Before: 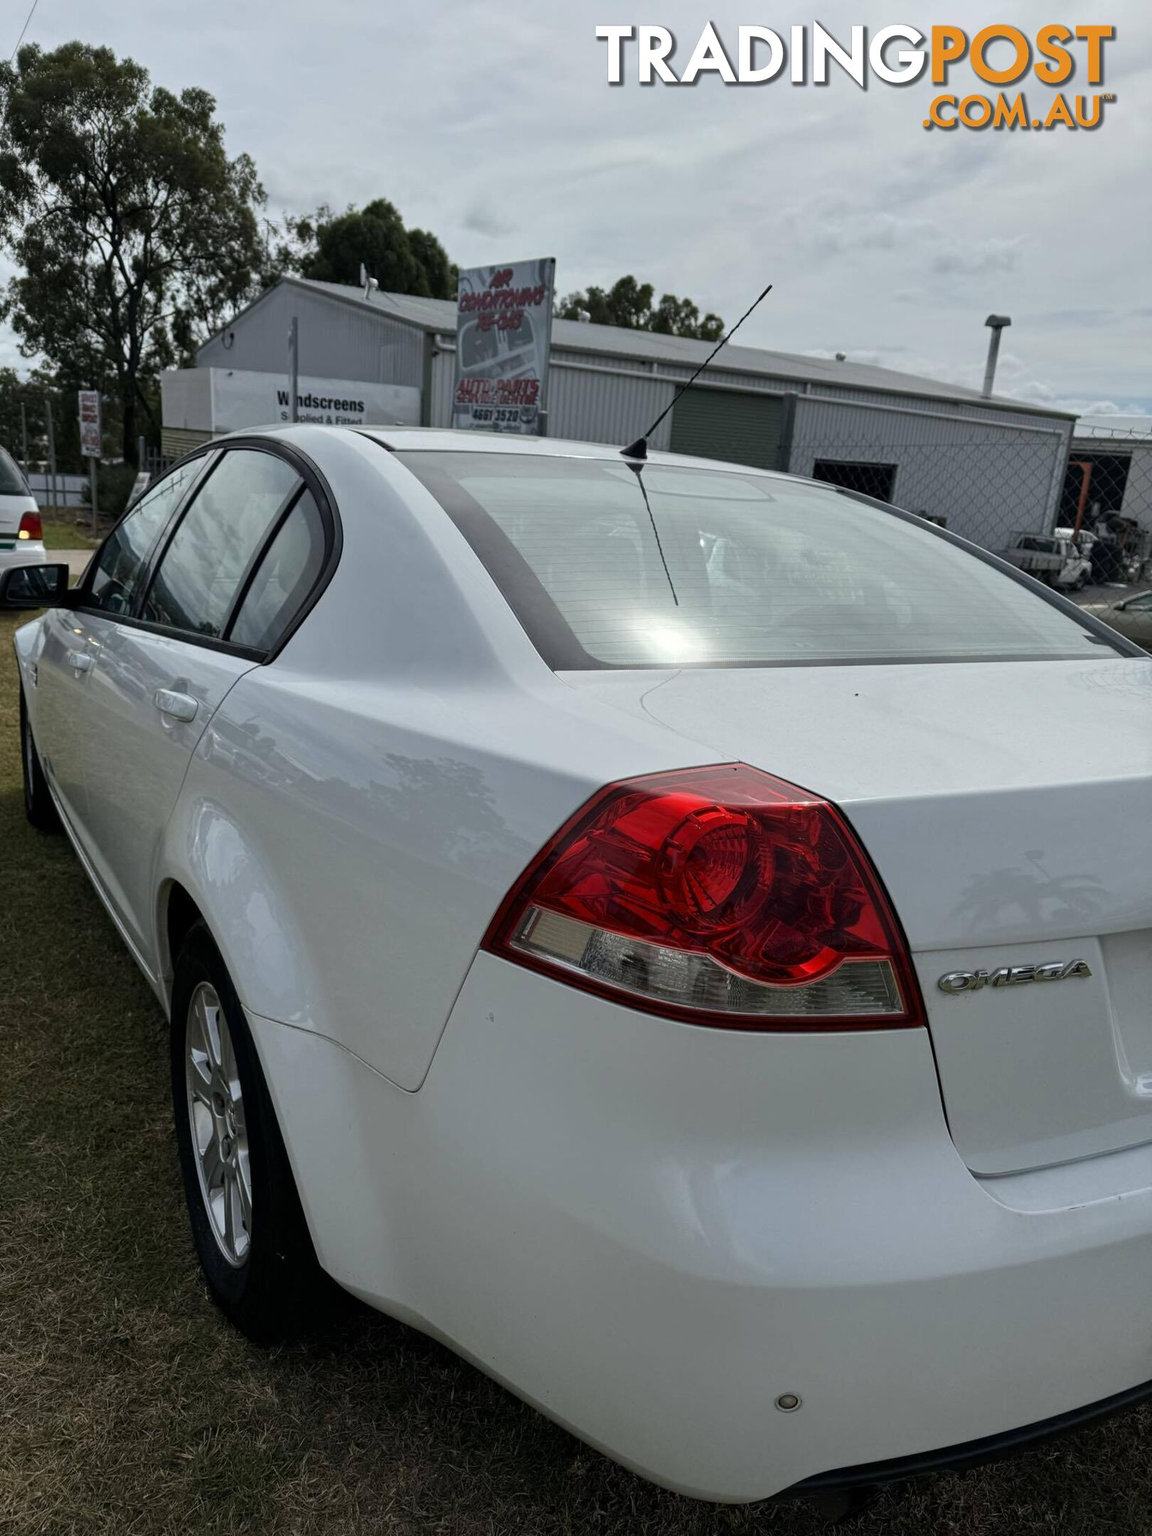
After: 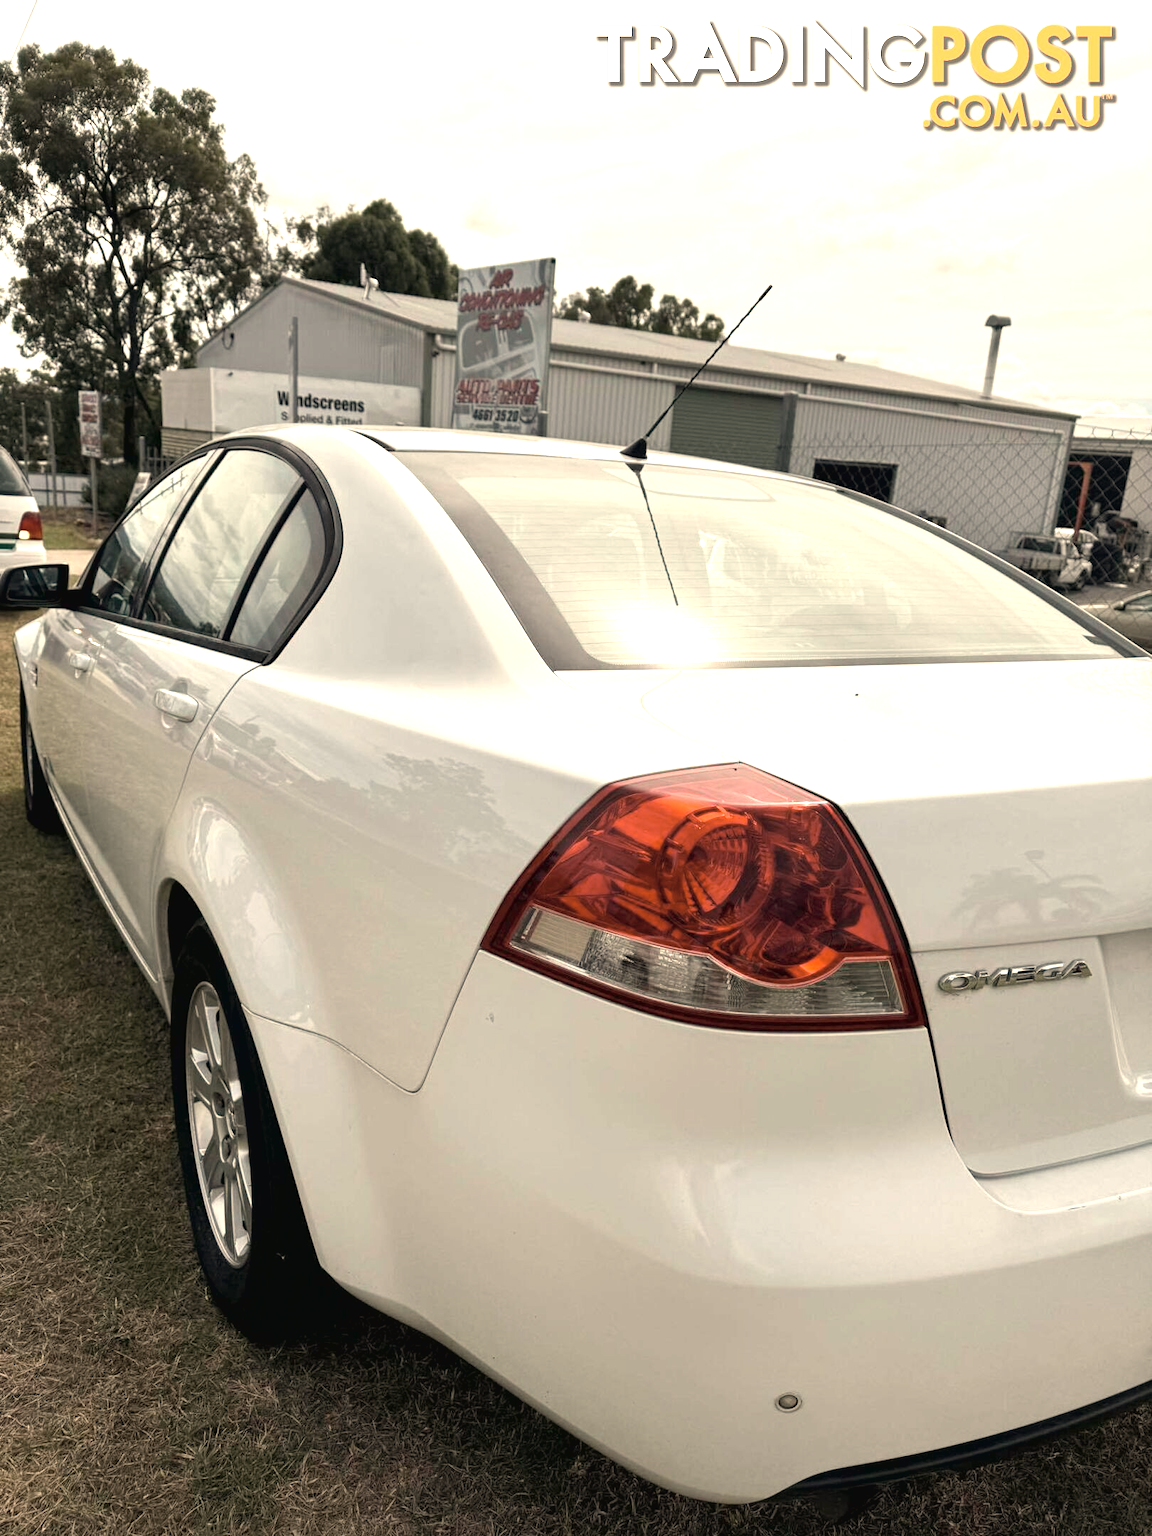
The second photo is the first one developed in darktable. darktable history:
contrast brightness saturation: contrast -0.05, saturation -0.41
white balance: red 1.138, green 0.996, blue 0.812
exposure: black level correction 0.001, exposure 1.3 EV, compensate highlight preservation false
